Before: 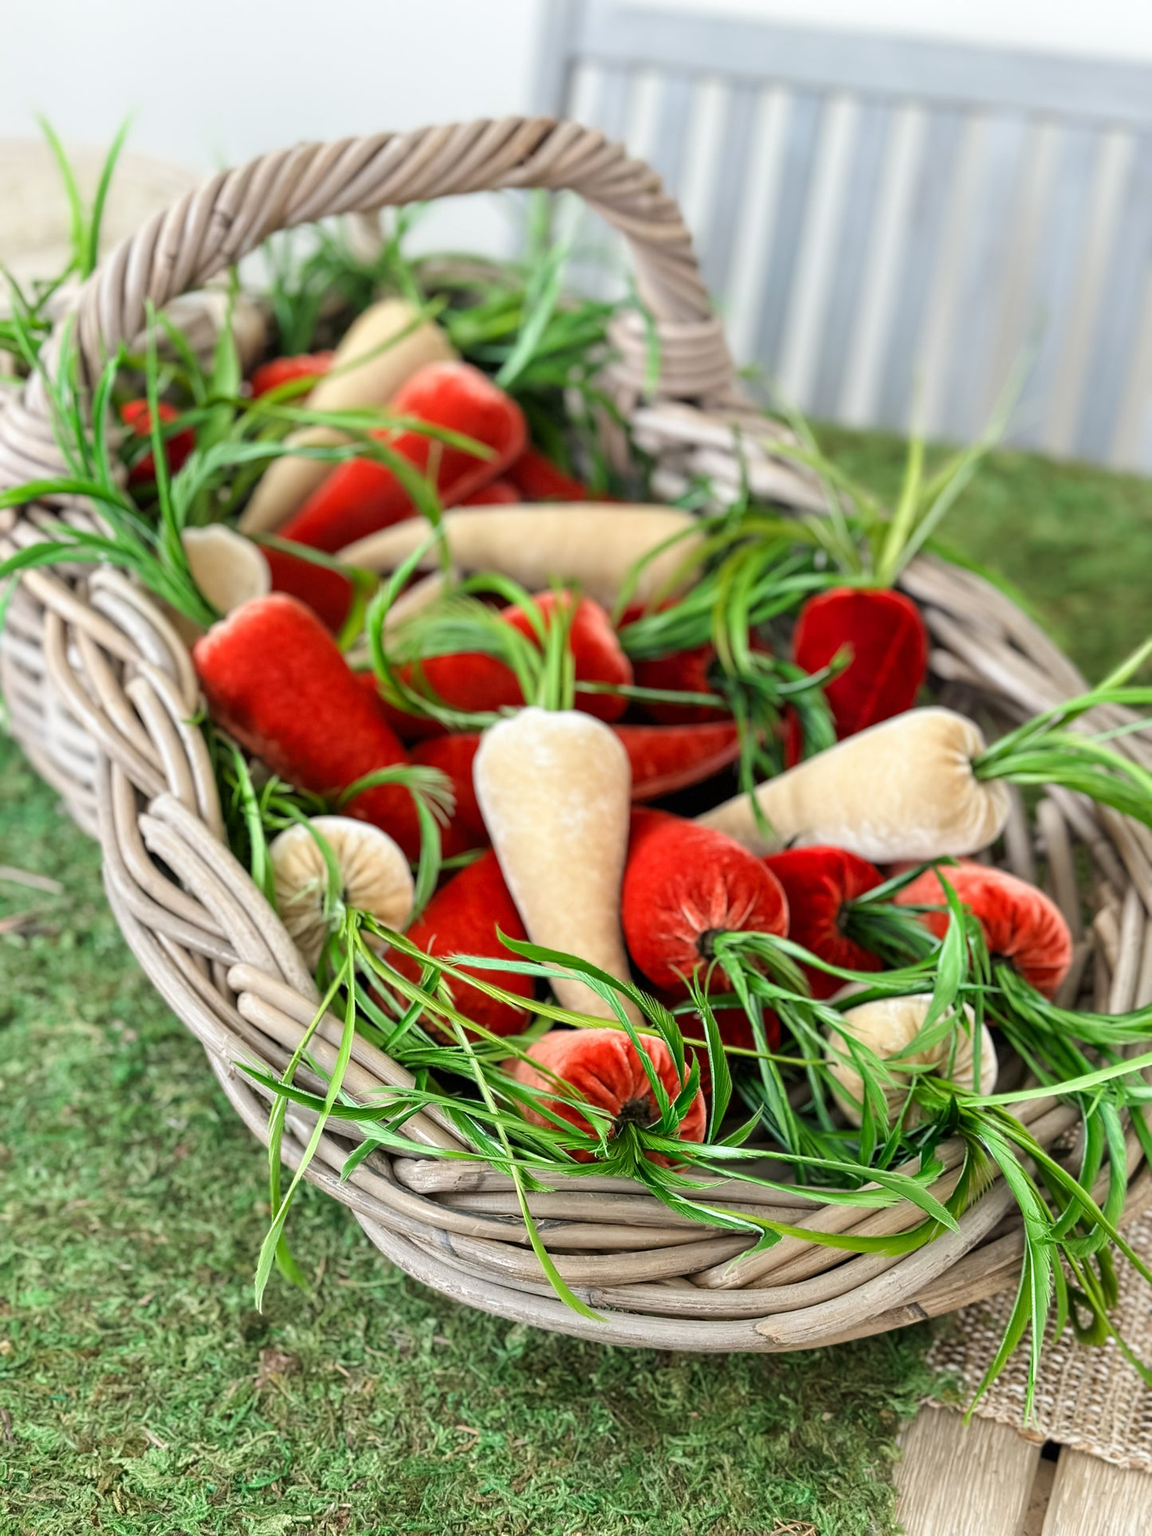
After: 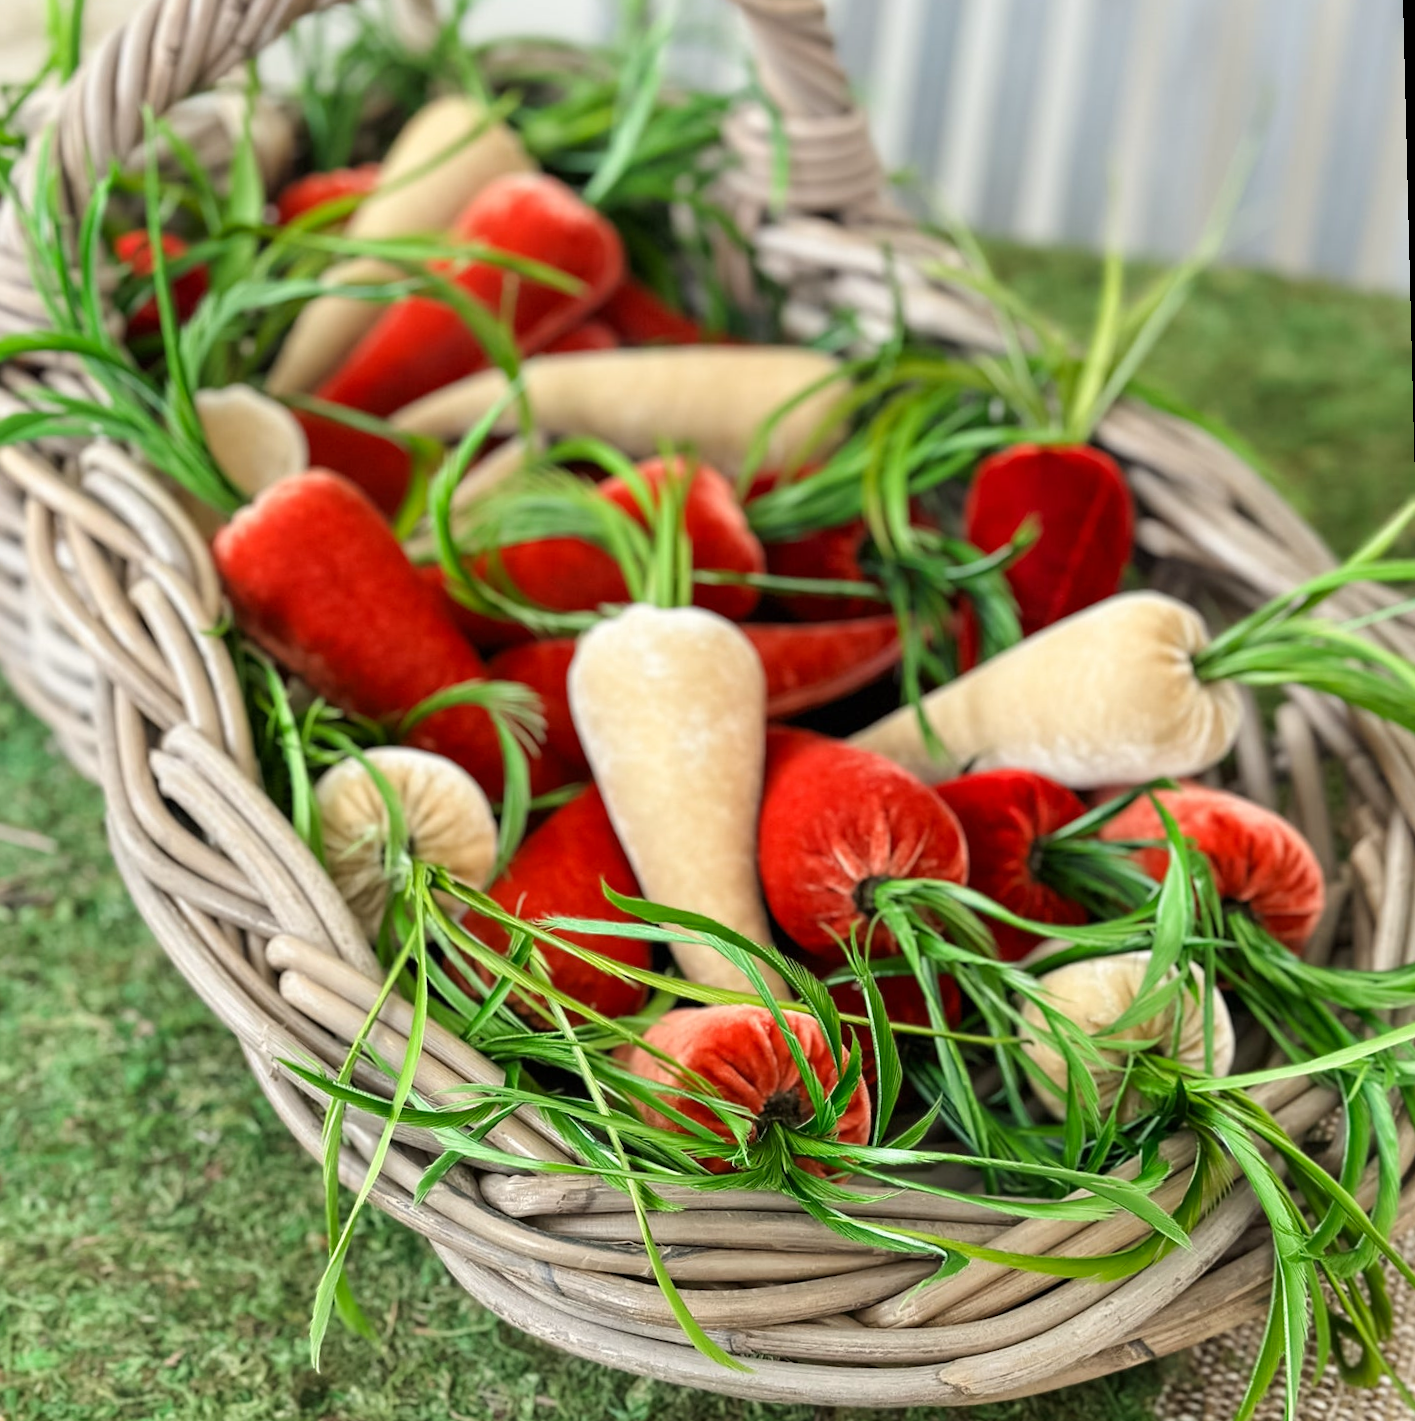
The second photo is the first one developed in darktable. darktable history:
rotate and perspective: rotation -1.42°, crop left 0.016, crop right 0.984, crop top 0.035, crop bottom 0.965
crop and rotate: left 1.814%, top 12.818%, right 0.25%, bottom 9.225%
color correction: highlights b* 3
